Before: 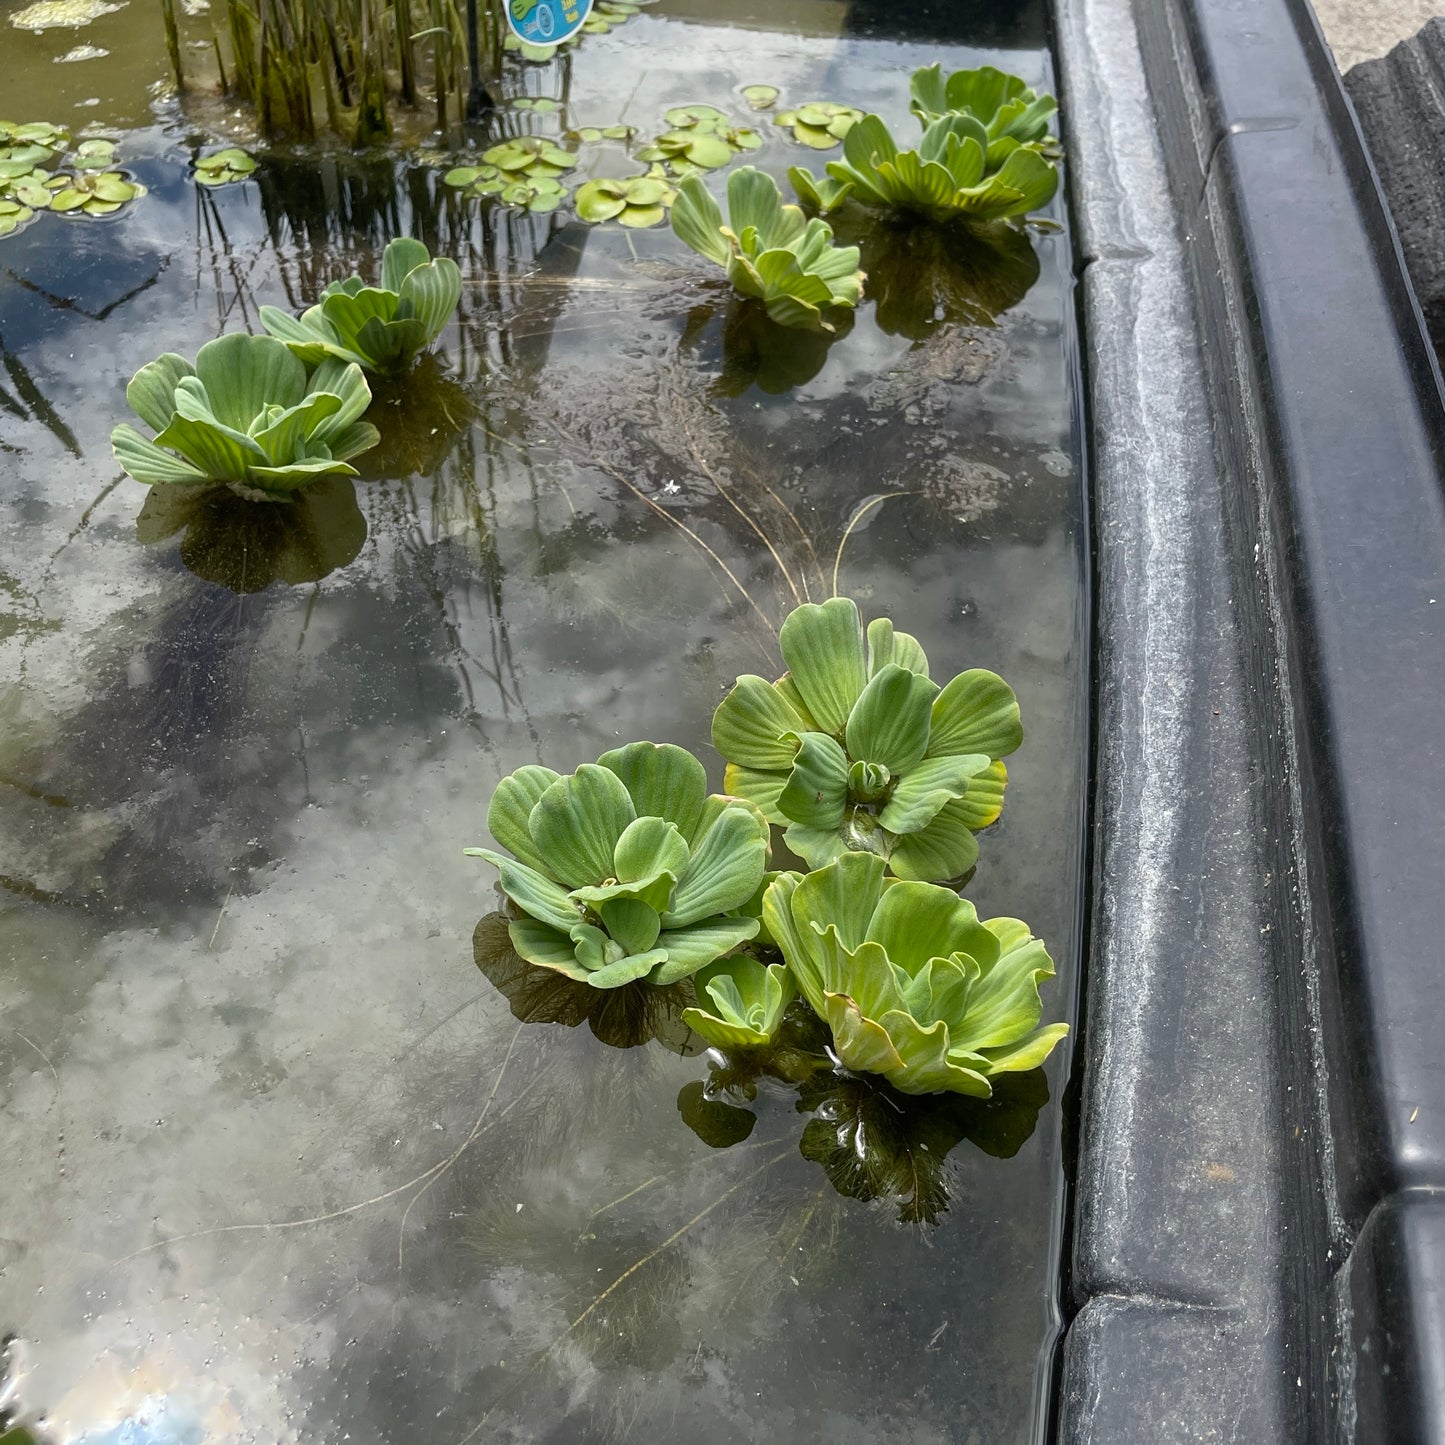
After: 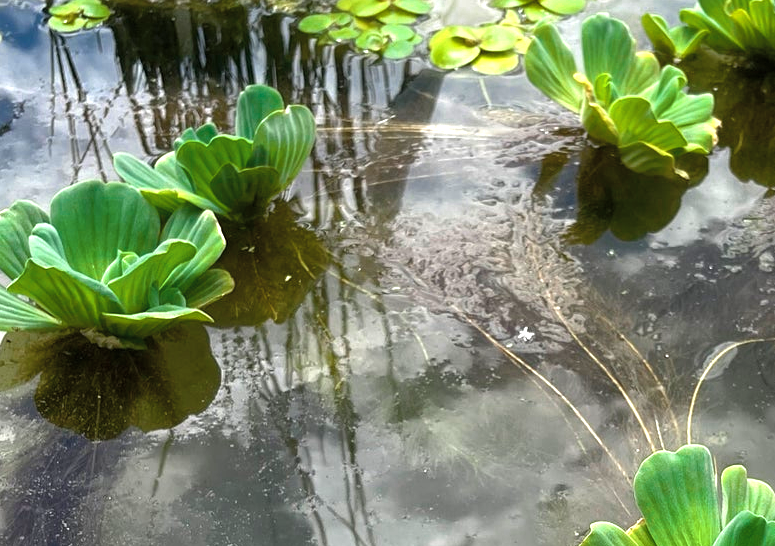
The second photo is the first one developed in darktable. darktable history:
color balance rgb: linear chroma grading › global chroma 10%, perceptual saturation grading › global saturation 40%, perceptual brilliance grading › global brilliance 30%, global vibrance 20%
crop: left 10.121%, top 10.631%, right 36.218%, bottom 51.526%
color zones: curves: ch0 [(0, 0.5) (0.125, 0.4) (0.25, 0.5) (0.375, 0.4) (0.5, 0.4) (0.625, 0.35) (0.75, 0.35) (0.875, 0.5)]; ch1 [(0, 0.35) (0.125, 0.45) (0.25, 0.35) (0.375, 0.35) (0.5, 0.35) (0.625, 0.35) (0.75, 0.45) (0.875, 0.35)]; ch2 [(0, 0.6) (0.125, 0.5) (0.25, 0.5) (0.375, 0.6) (0.5, 0.6) (0.625, 0.5) (0.75, 0.5) (0.875, 0.5)]
